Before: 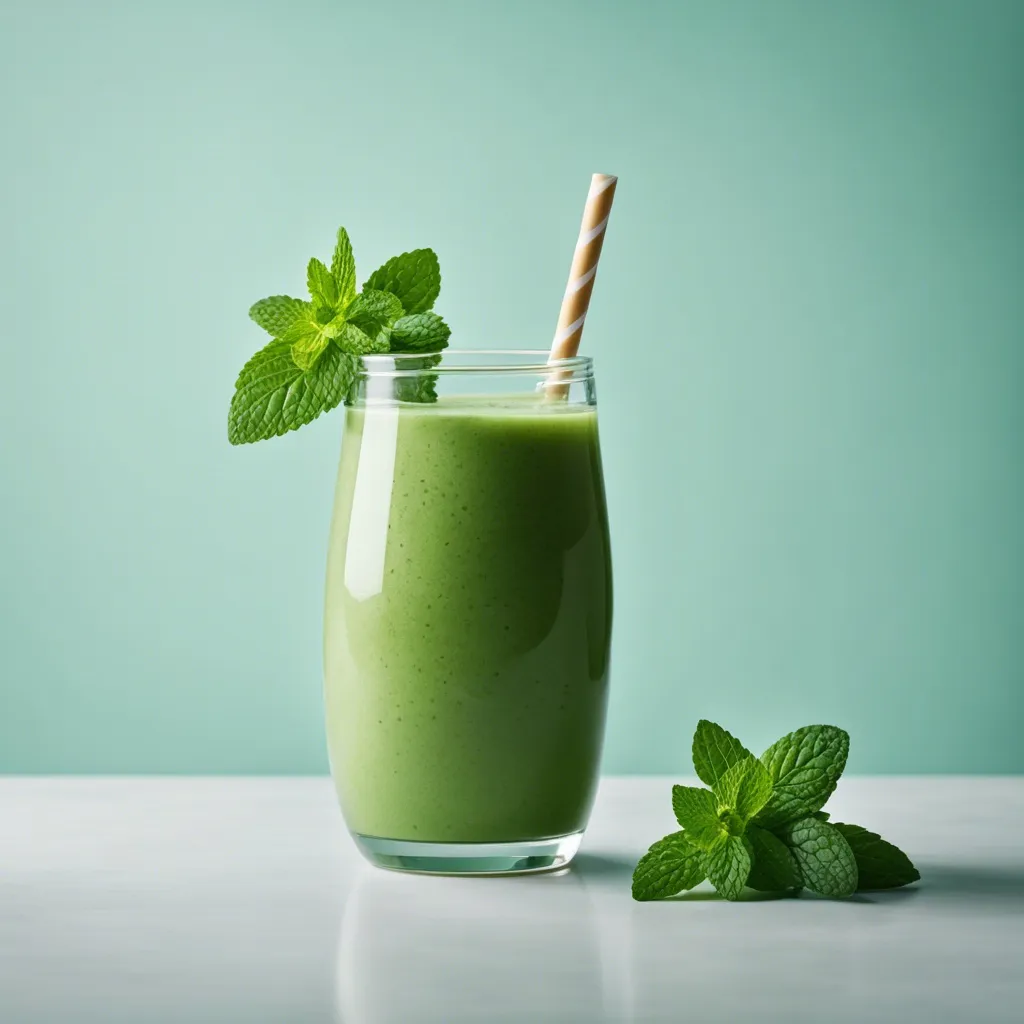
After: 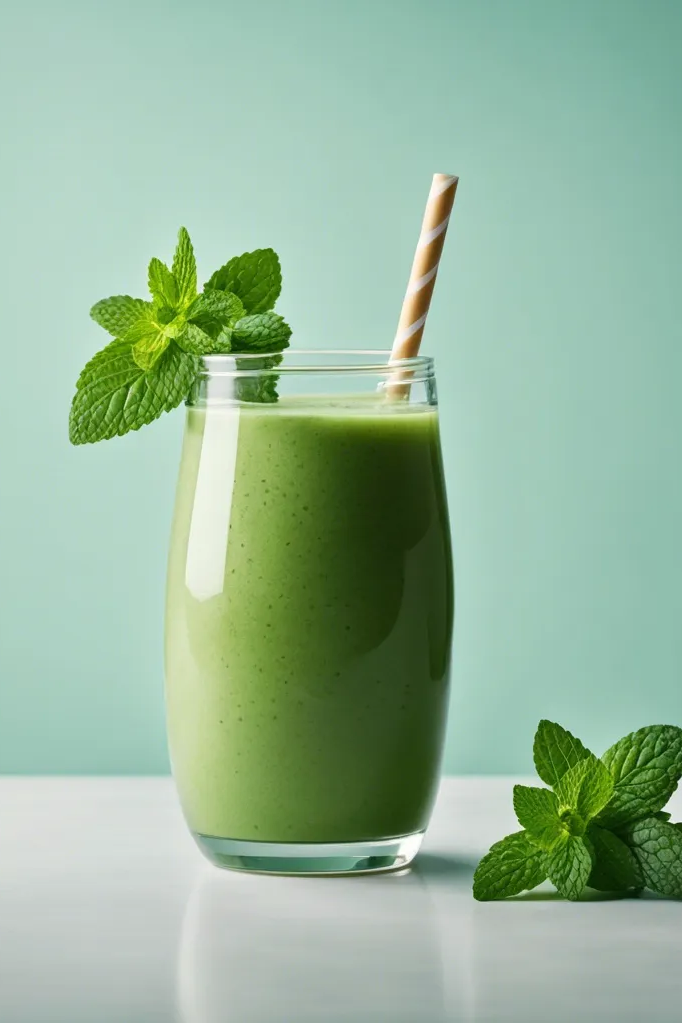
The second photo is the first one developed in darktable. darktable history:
crop and rotate: left 15.546%, right 17.787%
white balance: red 1.009, blue 0.985
